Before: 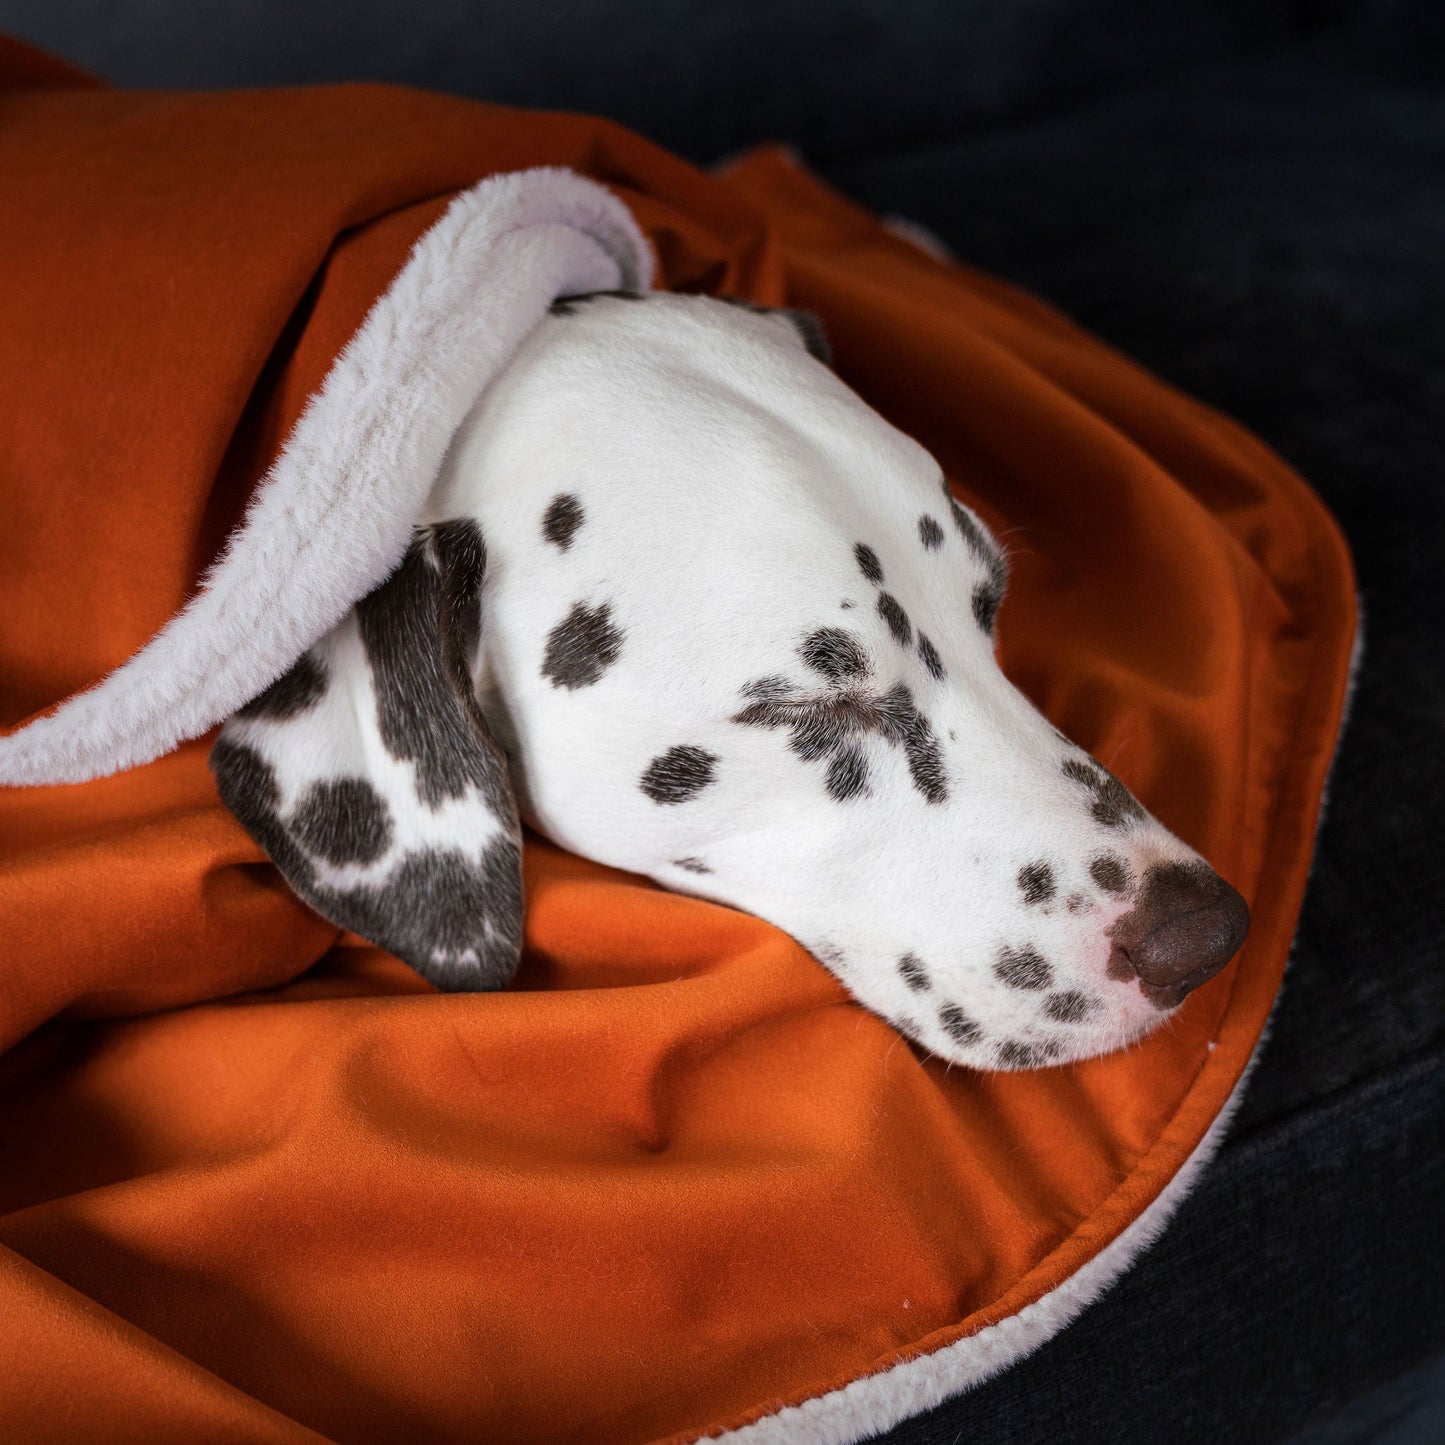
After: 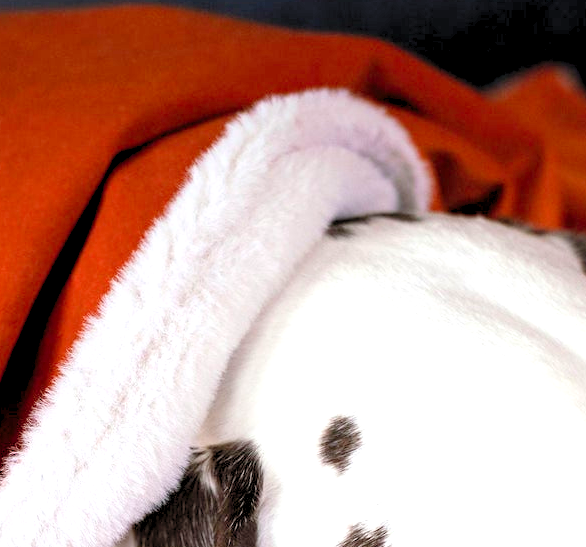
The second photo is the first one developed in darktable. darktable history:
crop: left 15.452%, top 5.459%, right 43.956%, bottom 56.62%
exposure: exposure 0.2 EV, compensate highlight preservation false
levels: levels [0.036, 0.364, 0.827]
